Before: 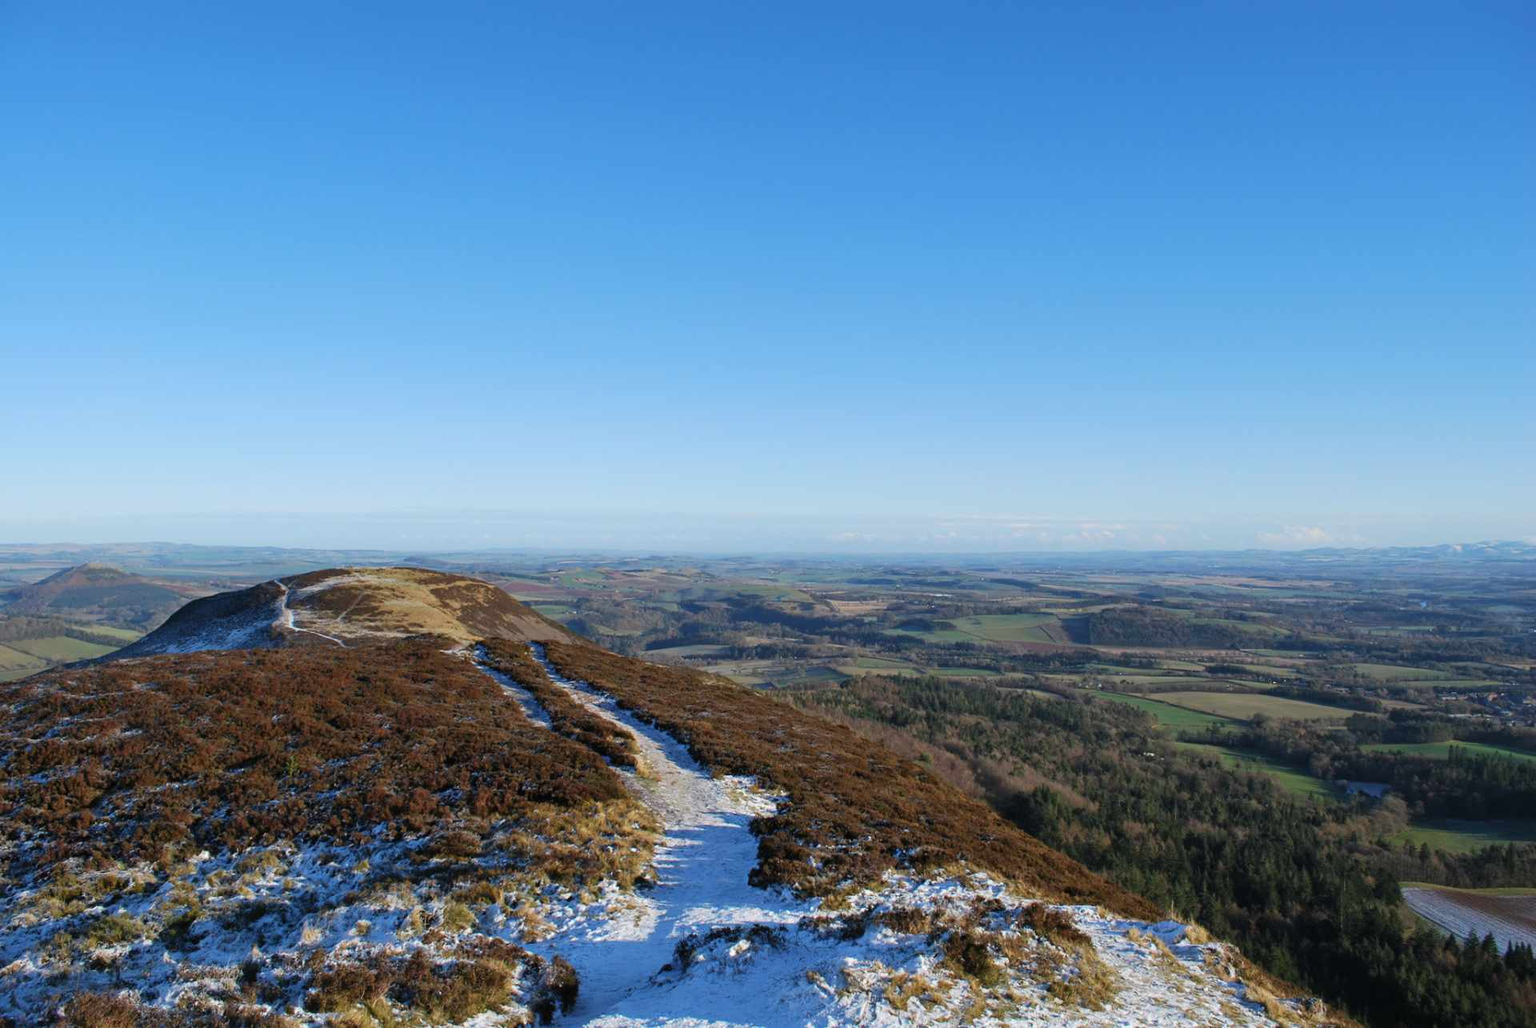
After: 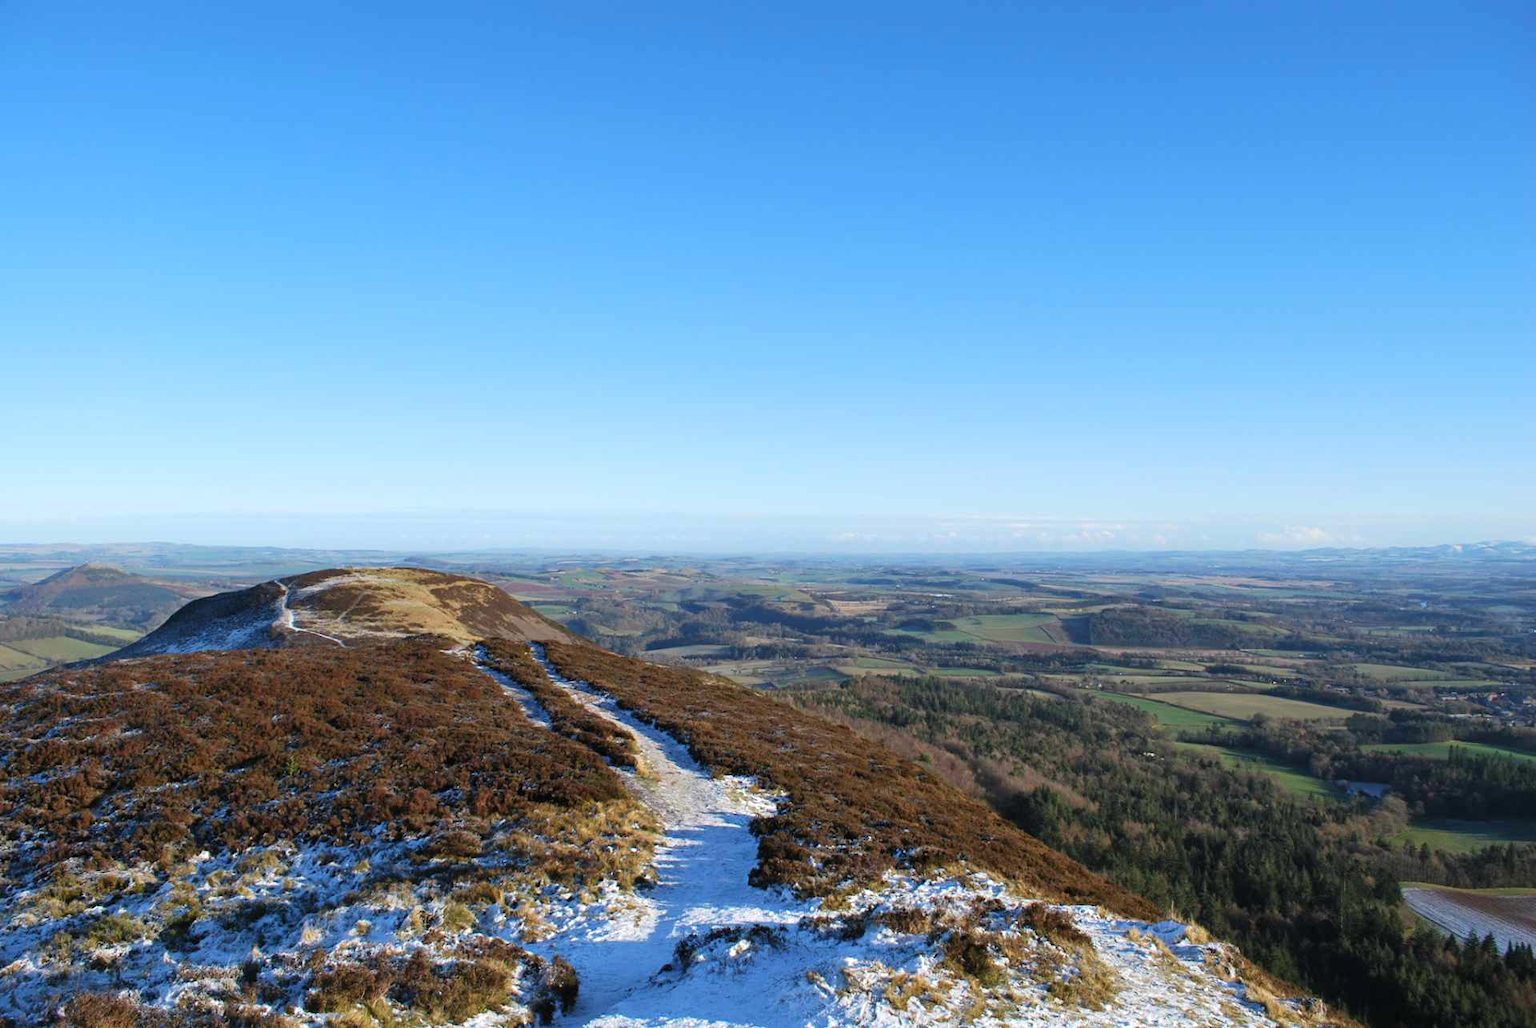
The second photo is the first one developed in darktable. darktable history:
exposure: exposure 0.296 EV, compensate highlight preservation false
